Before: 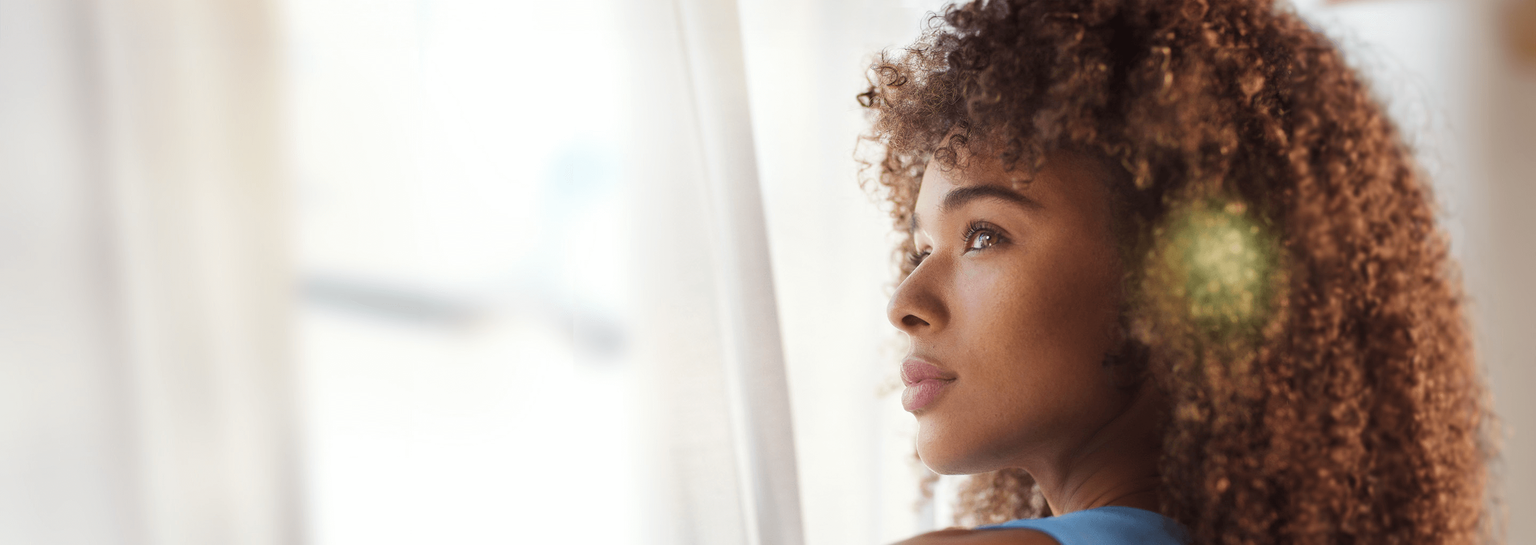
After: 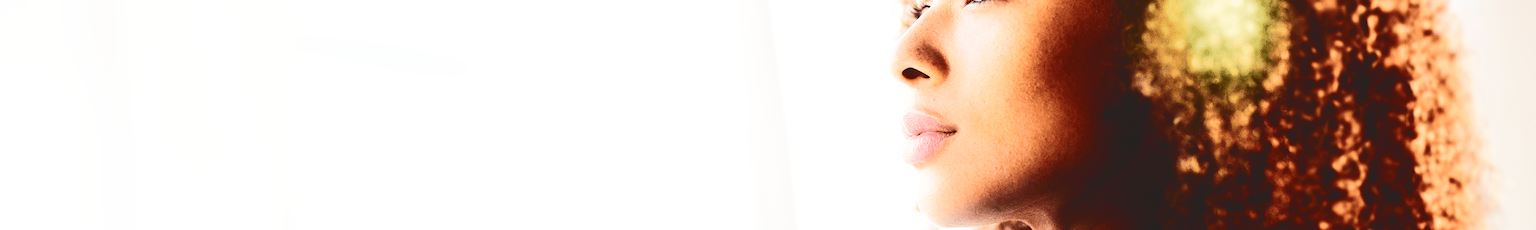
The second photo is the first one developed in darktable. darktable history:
tone equalizer: -8 EV -0.383 EV, -7 EV -0.422 EV, -6 EV -0.307 EV, -5 EV -0.243 EV, -3 EV 0.218 EV, -2 EV 0.348 EV, -1 EV 0.363 EV, +0 EV 0.423 EV, edges refinement/feathering 500, mask exposure compensation -1.57 EV, preserve details no
crop: top 45.461%, bottom 12.156%
base curve: curves: ch0 [(0, 0) (0, 0) (0.002, 0.001) (0.008, 0.003) (0.019, 0.011) (0.037, 0.037) (0.064, 0.11) (0.102, 0.232) (0.152, 0.379) (0.216, 0.524) (0.296, 0.665) (0.394, 0.789) (0.512, 0.881) (0.651, 0.945) (0.813, 0.986) (1, 1)], preserve colors none
tone curve: curves: ch0 [(0, 0) (0.003, 0.13) (0.011, 0.13) (0.025, 0.134) (0.044, 0.136) (0.069, 0.139) (0.1, 0.144) (0.136, 0.151) (0.177, 0.171) (0.224, 0.2) (0.277, 0.247) (0.335, 0.318) (0.399, 0.412) (0.468, 0.536) (0.543, 0.659) (0.623, 0.746) (0.709, 0.812) (0.801, 0.871) (0.898, 0.915) (1, 1)], color space Lab, independent channels, preserve colors none
